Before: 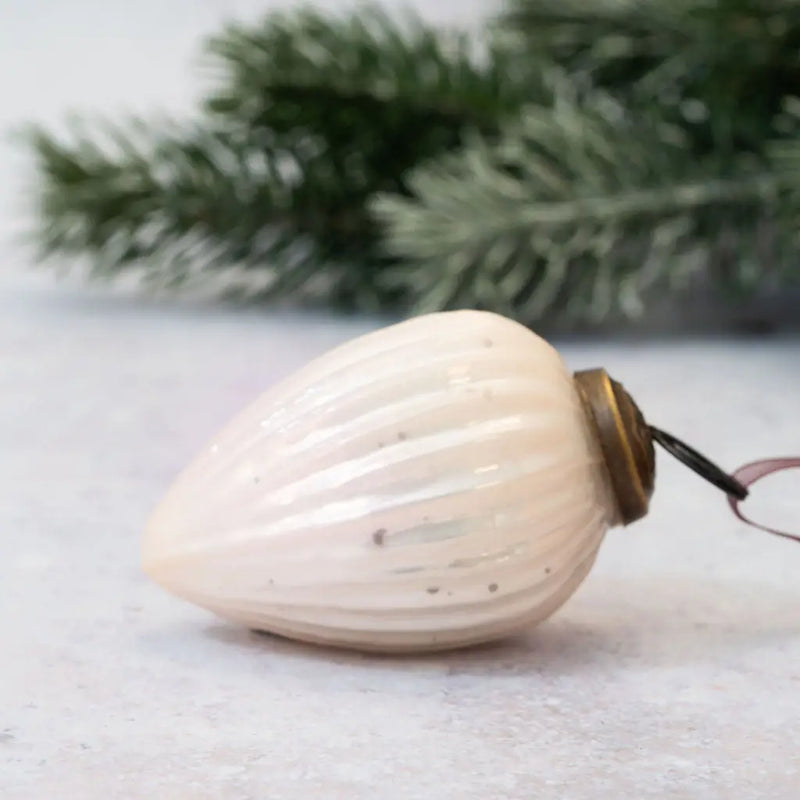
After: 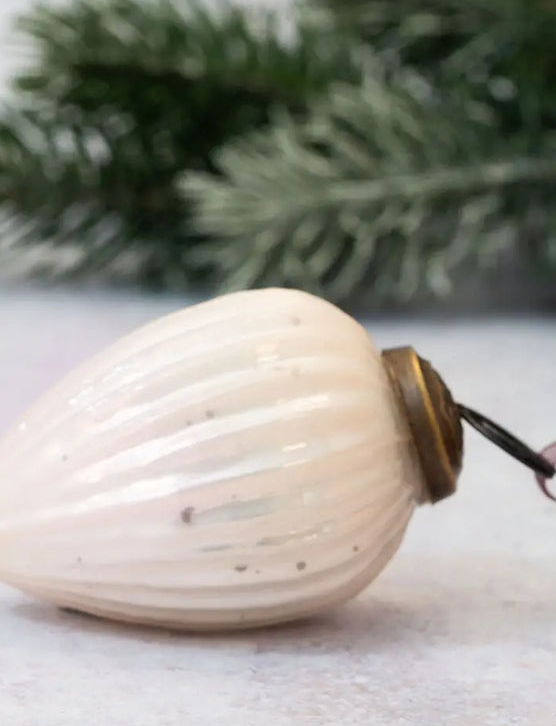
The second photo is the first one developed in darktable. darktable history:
color balance: contrast fulcrum 17.78%
crop and rotate: left 24.034%, top 2.838%, right 6.406%, bottom 6.299%
